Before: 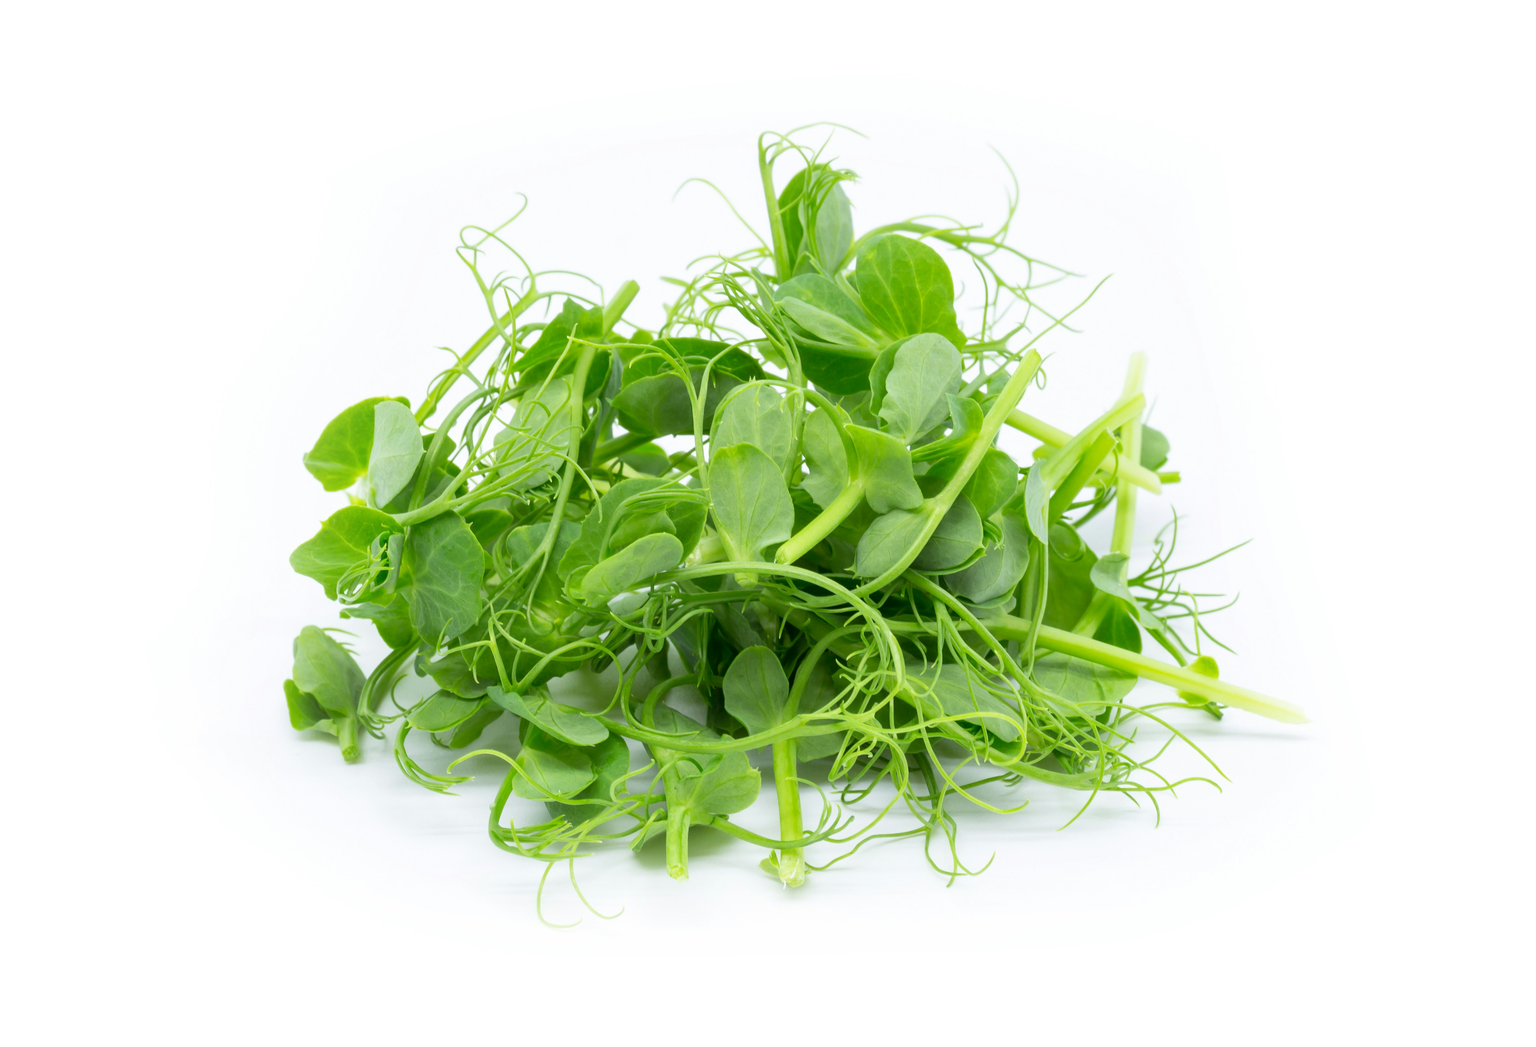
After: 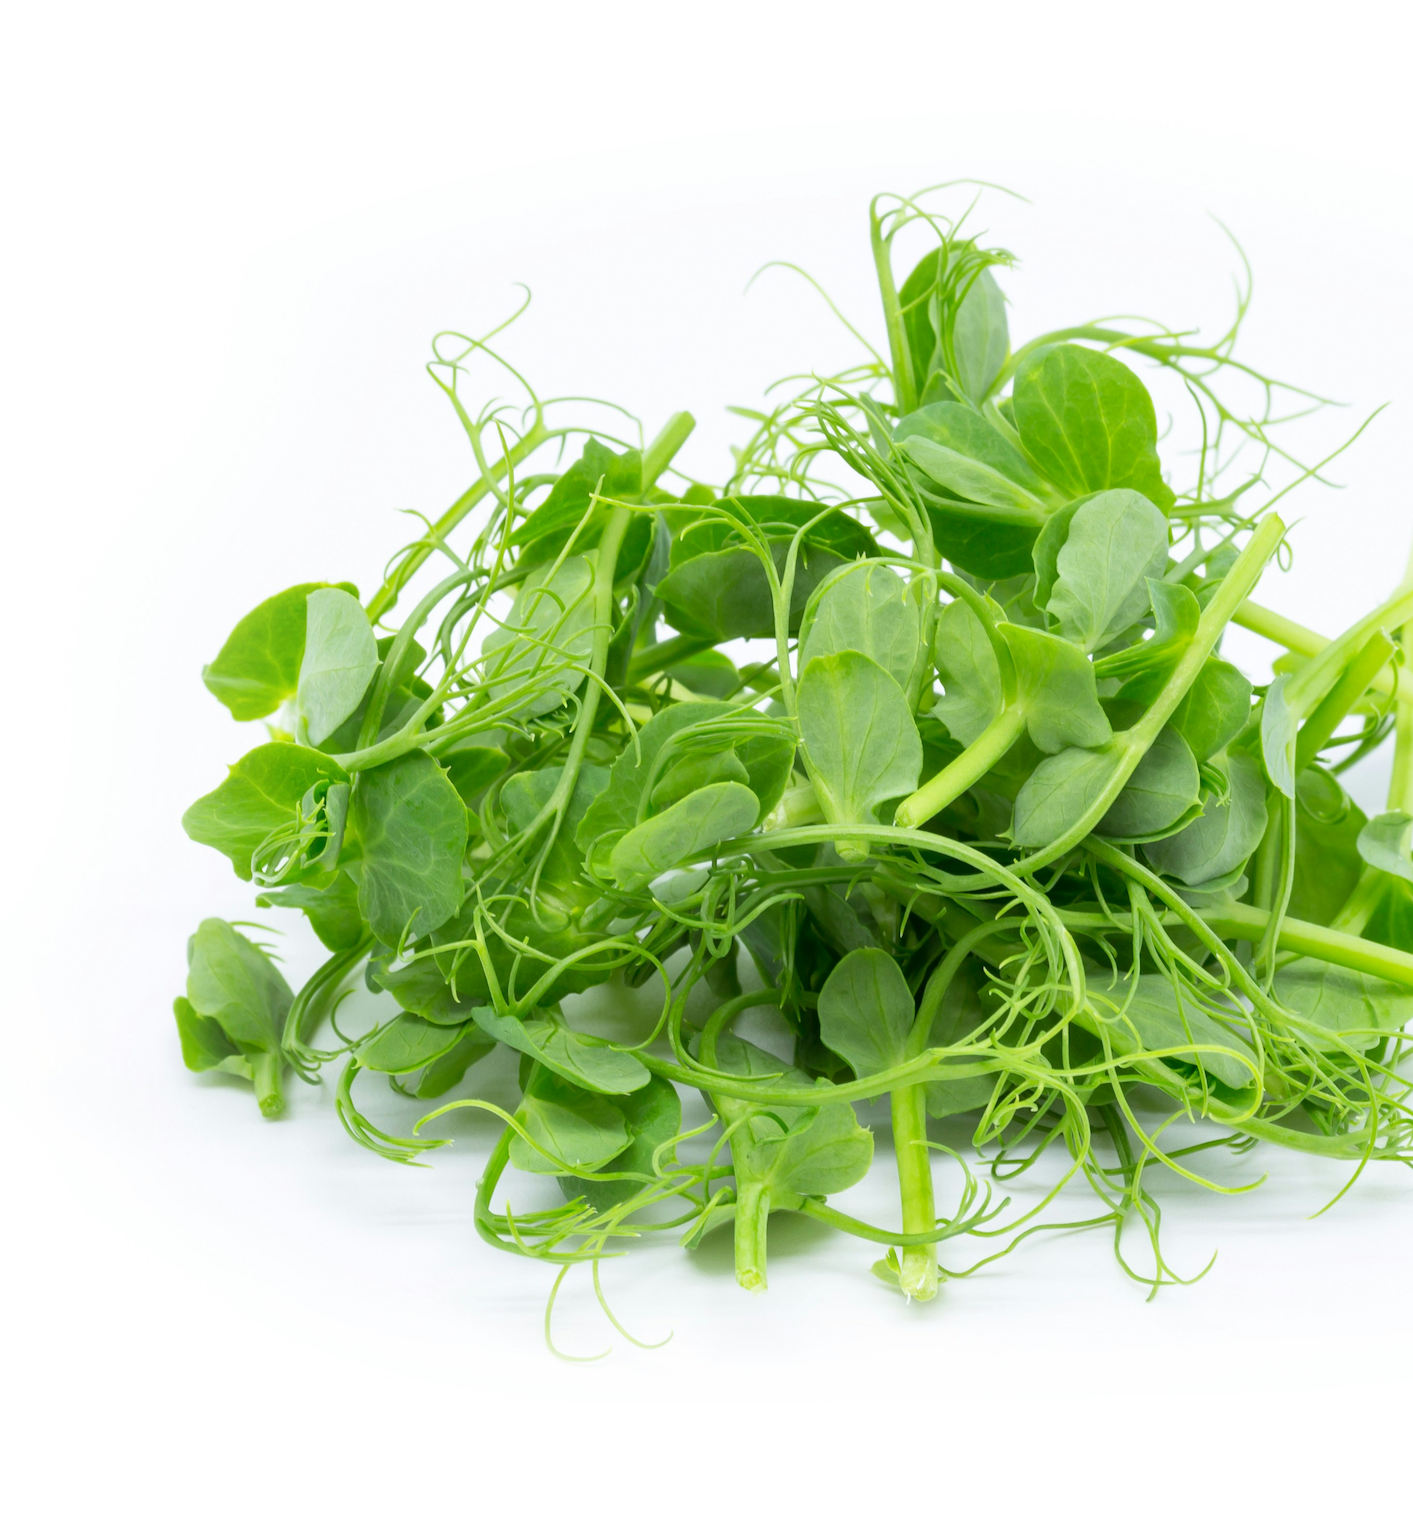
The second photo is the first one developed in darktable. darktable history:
crop: left 10.795%, right 26.487%
